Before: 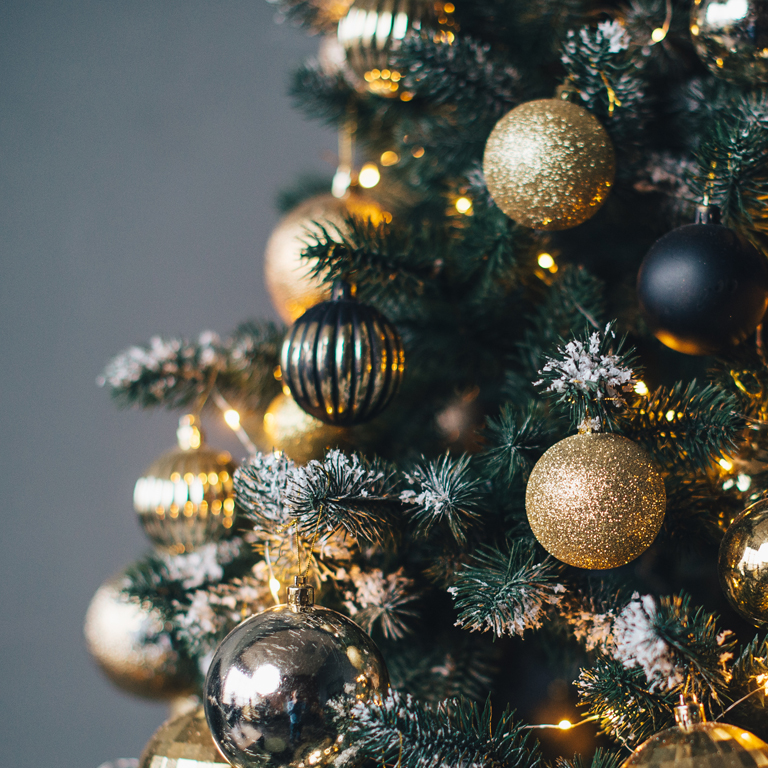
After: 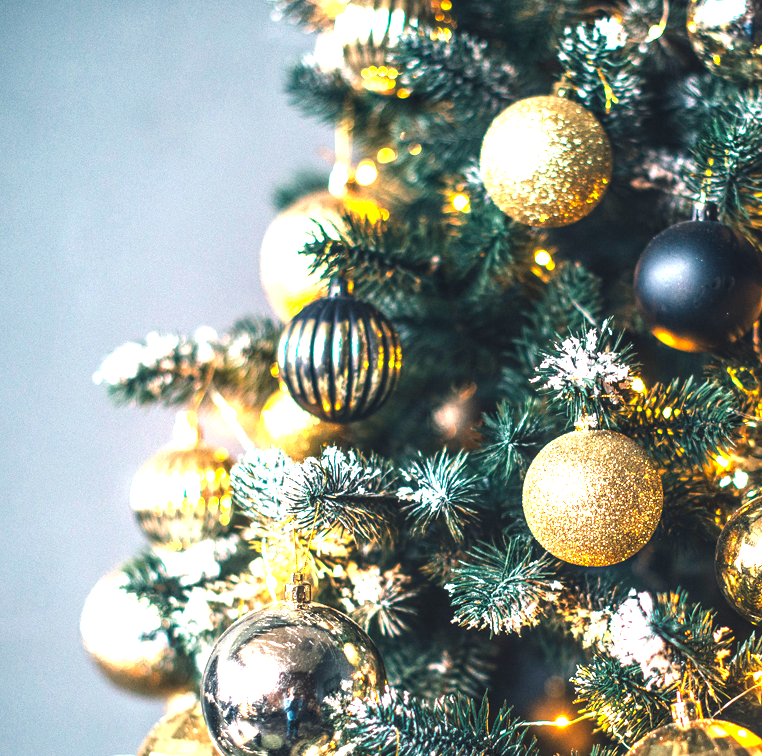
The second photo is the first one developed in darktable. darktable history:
levels: levels [0, 0.281, 0.562]
local contrast: on, module defaults
crop: left 0.495%, top 0.501%, right 0.249%, bottom 0.955%
